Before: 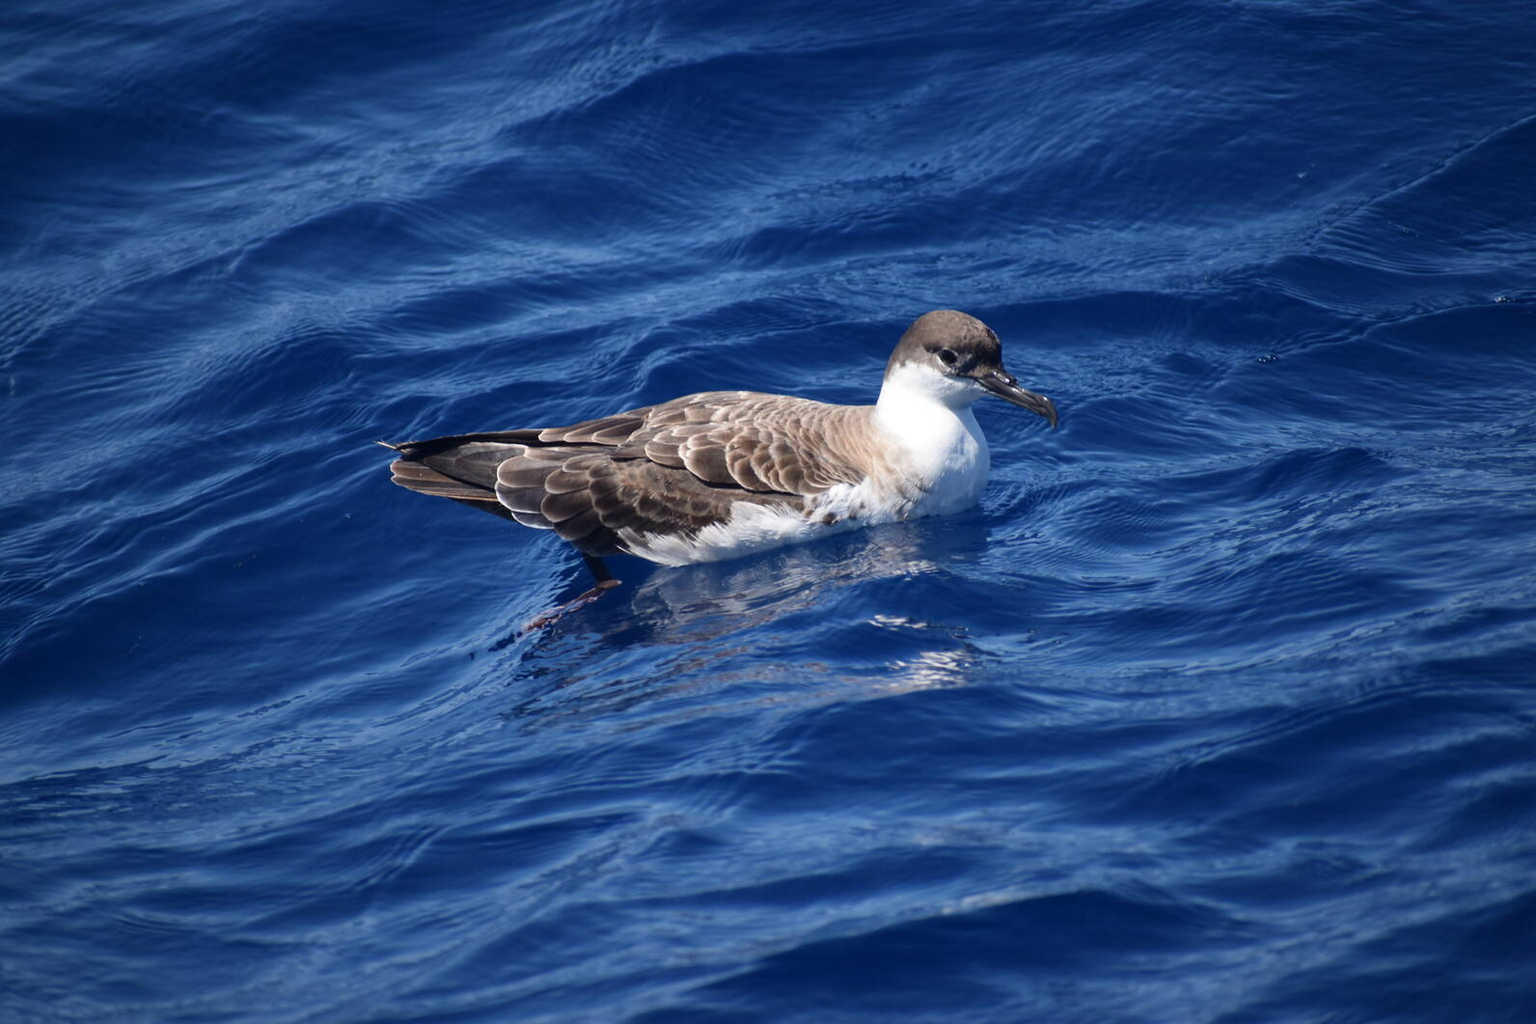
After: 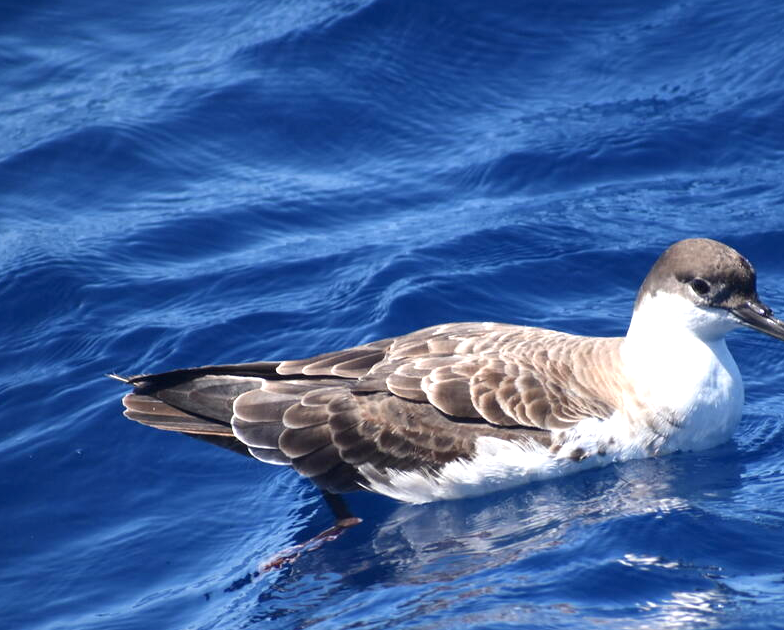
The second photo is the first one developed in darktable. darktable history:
exposure: black level correction 0, exposure 0.703 EV, compensate highlight preservation false
crop: left 17.763%, top 7.875%, right 32.512%, bottom 32.24%
